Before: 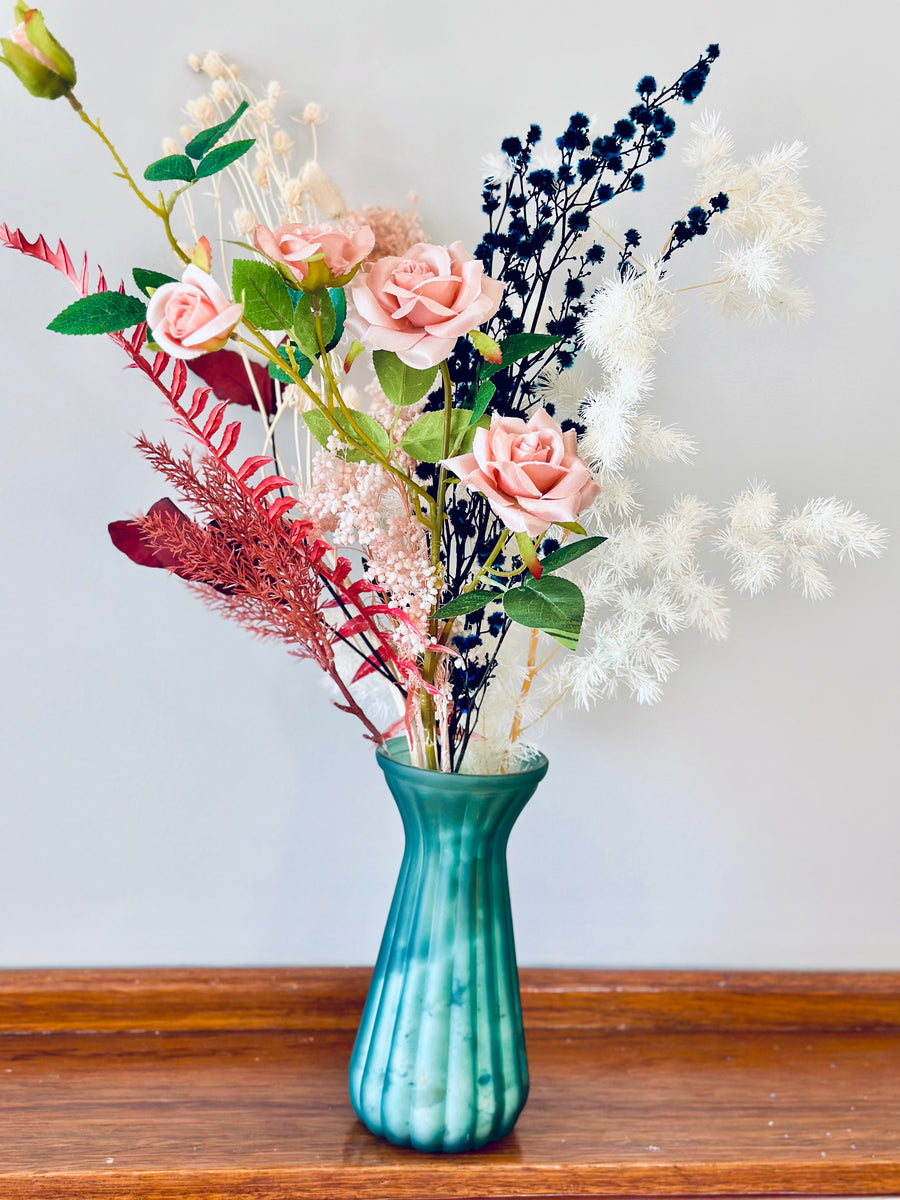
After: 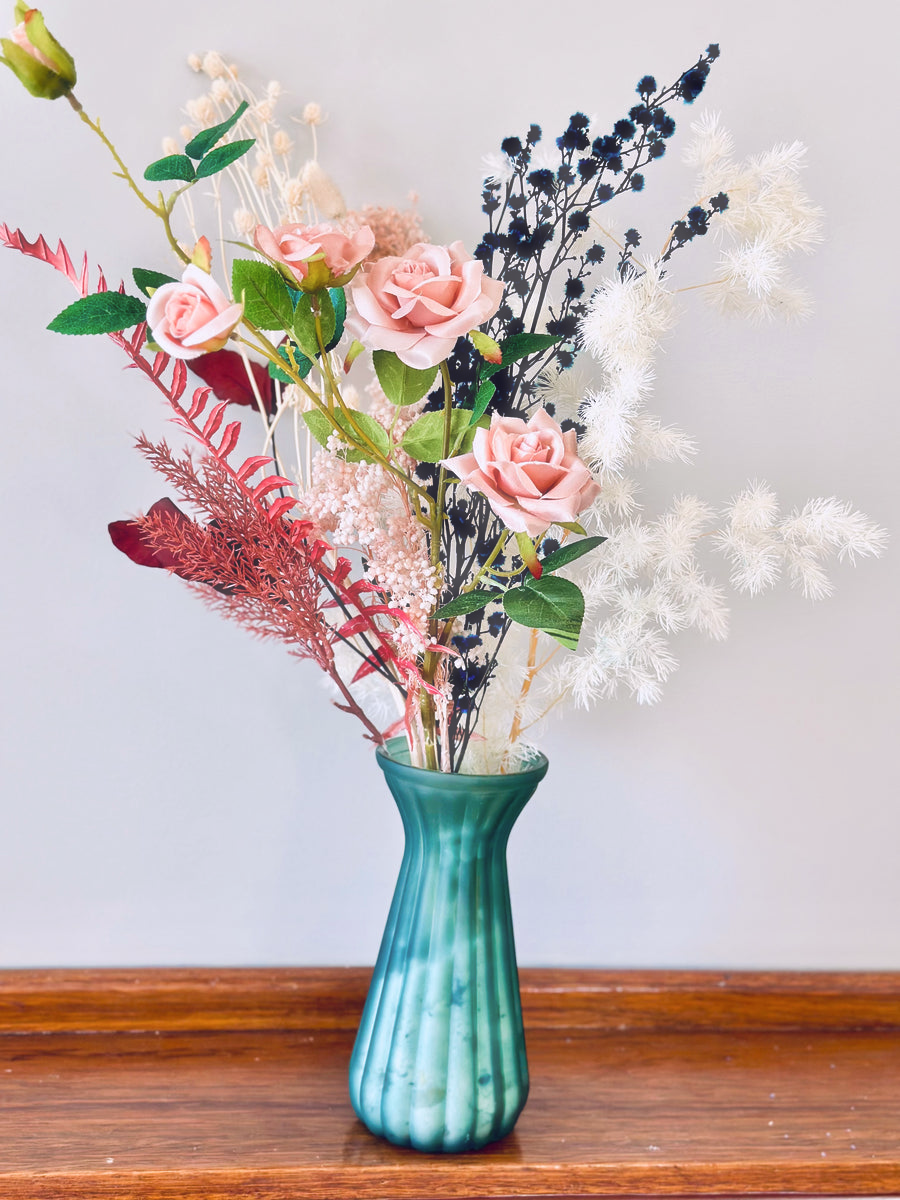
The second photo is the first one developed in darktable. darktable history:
haze removal: strength -0.1, adaptive false
color correction: highlights a* 3.12, highlights b* -1.55, shadows a* -0.101, shadows b* 2.52, saturation 0.98
